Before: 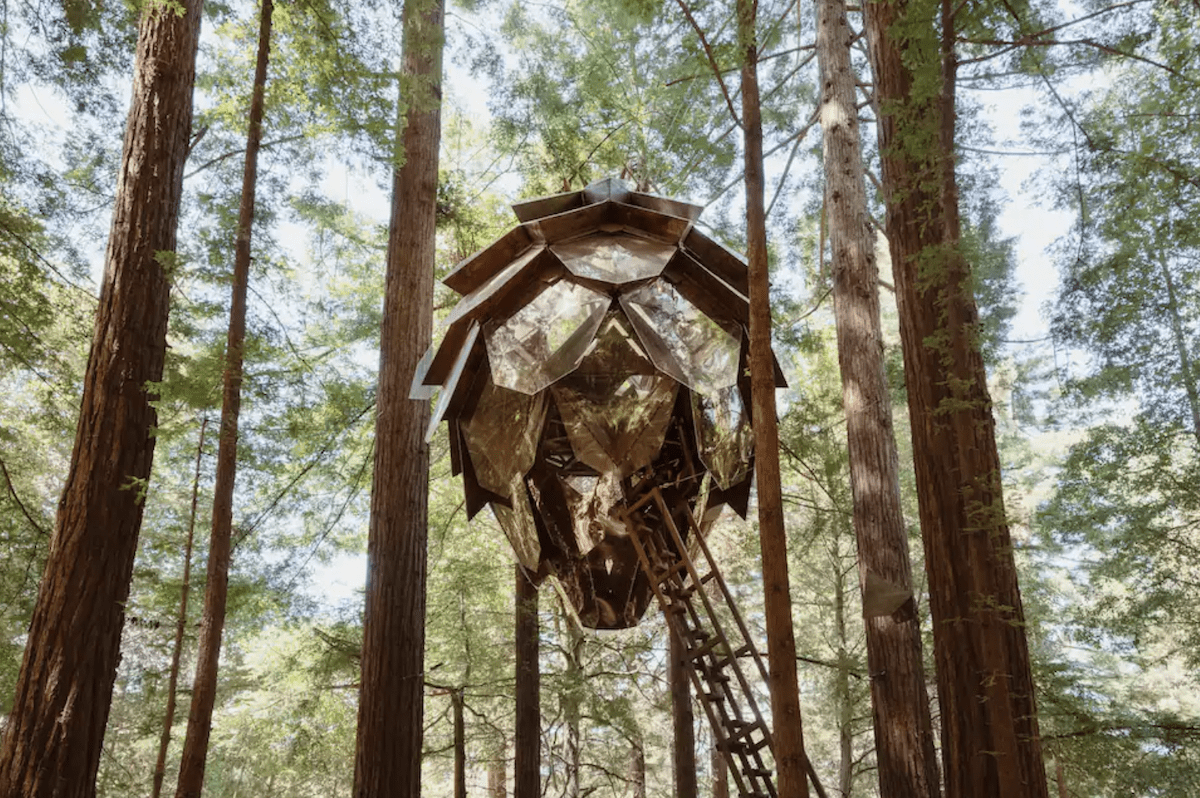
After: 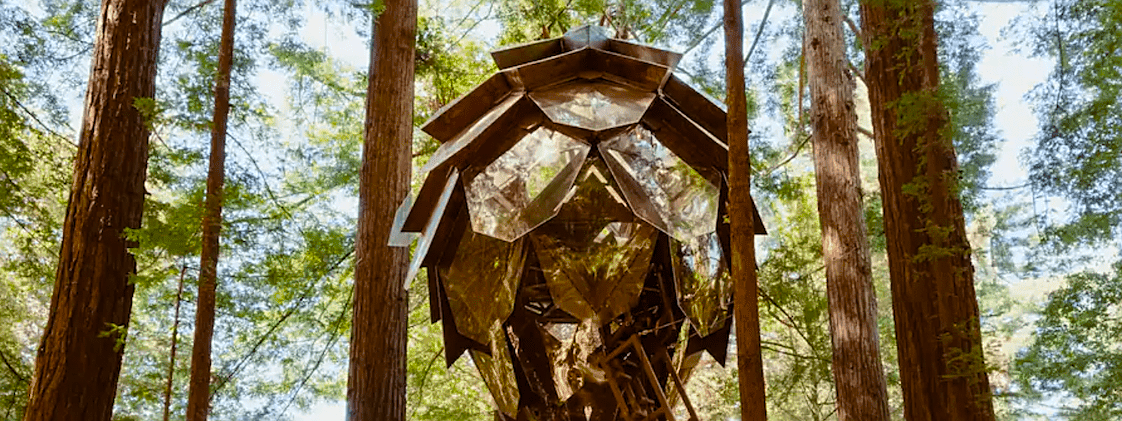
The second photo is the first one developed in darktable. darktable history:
crop: left 1.751%, top 19.238%, right 4.745%, bottom 27.92%
sharpen: on, module defaults
color balance rgb: linear chroma grading › global chroma 15.537%, perceptual saturation grading › global saturation 19.327%, global vibrance 16.727%, saturation formula JzAzBz (2021)
